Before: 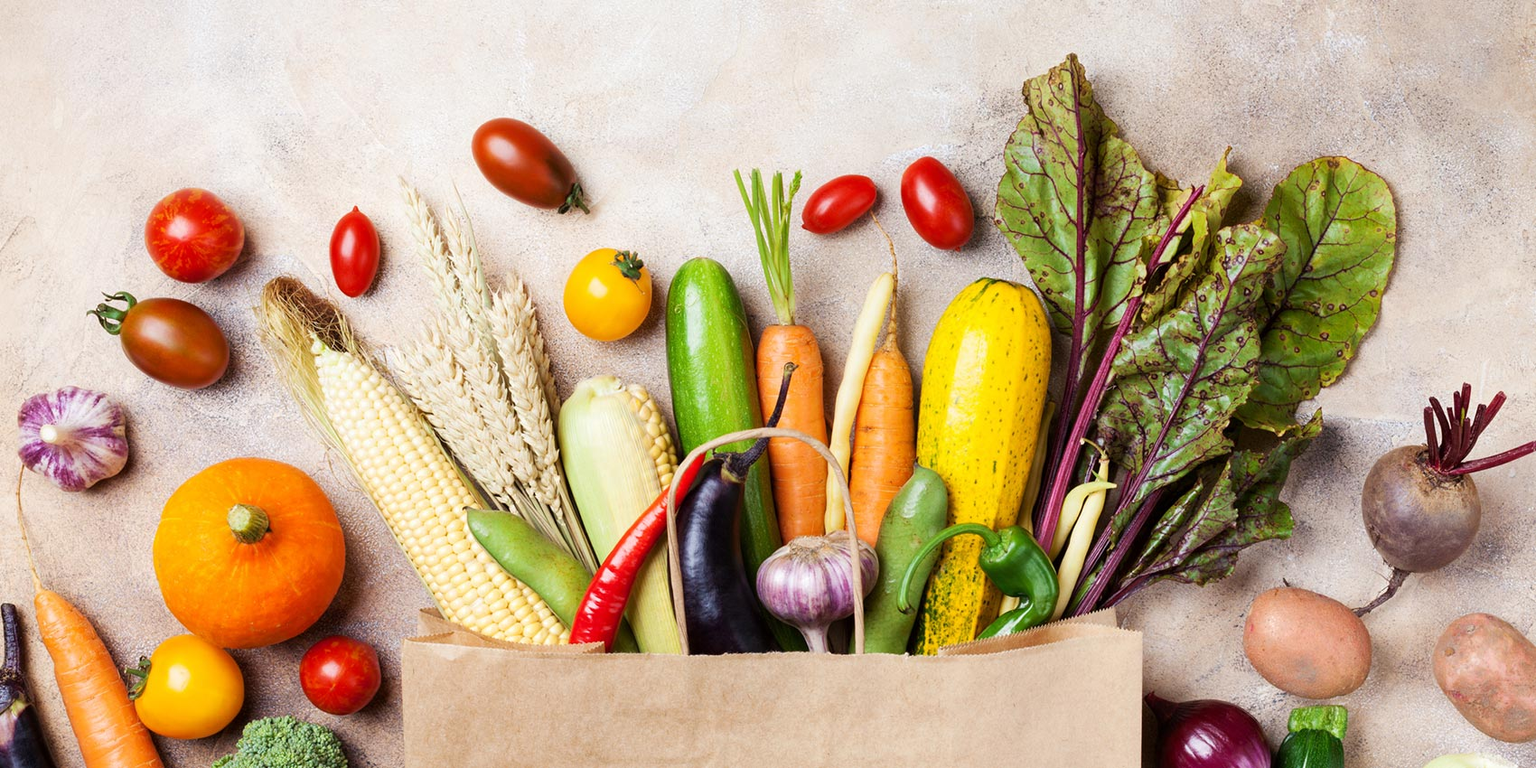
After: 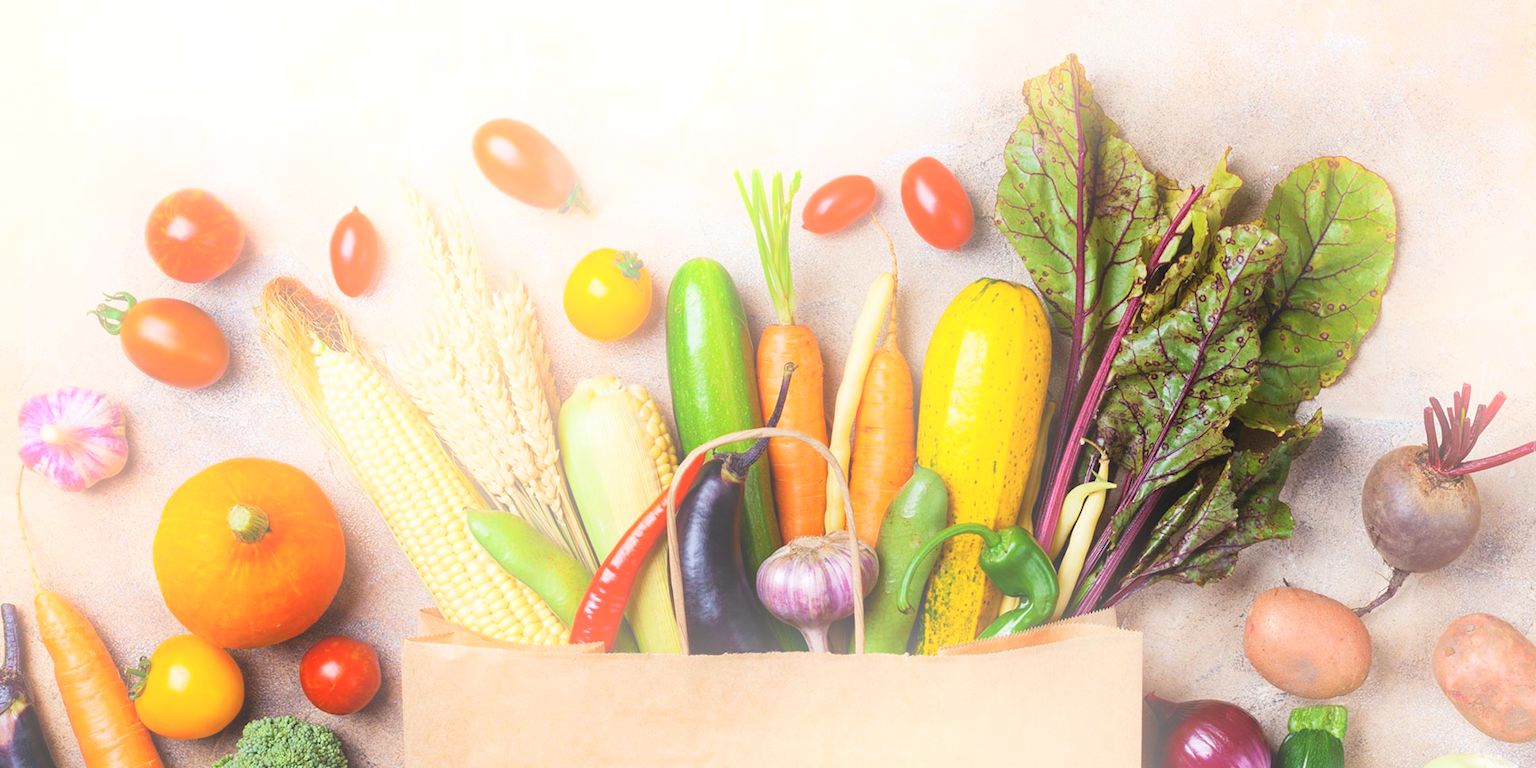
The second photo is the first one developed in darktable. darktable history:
exposure: compensate highlight preservation false
bloom: on, module defaults
